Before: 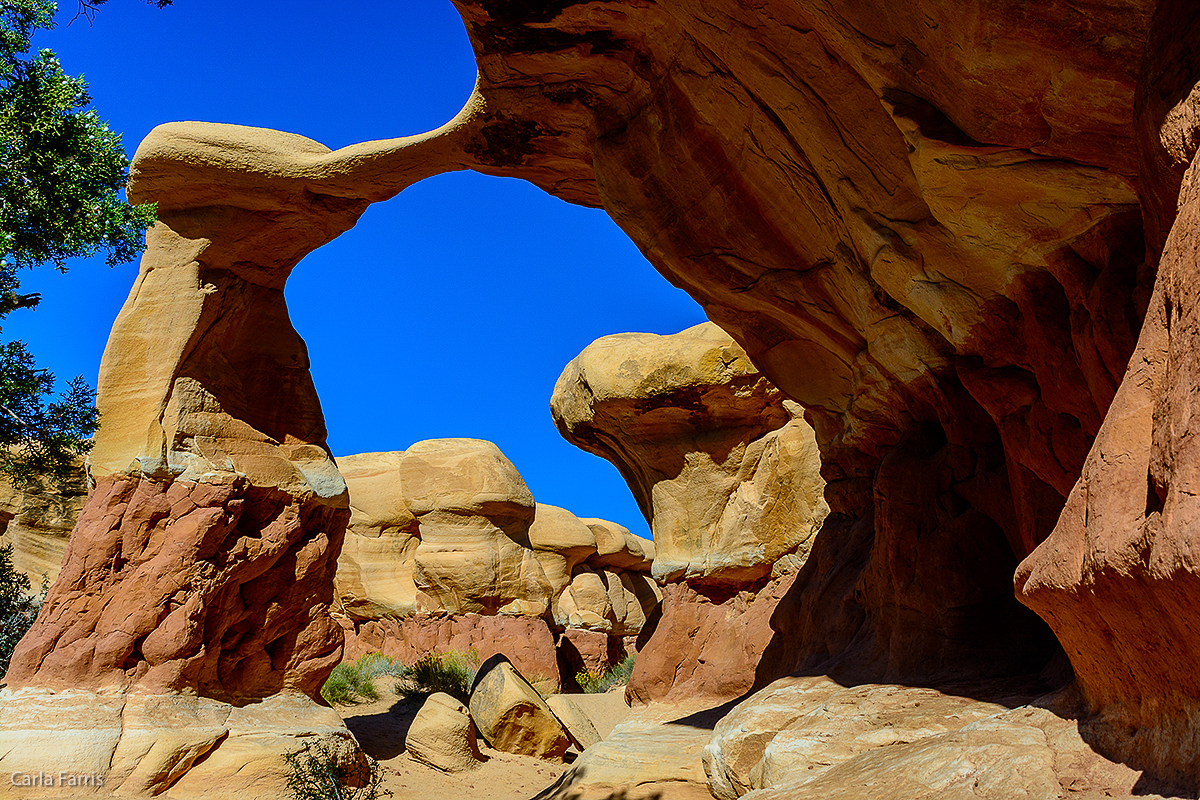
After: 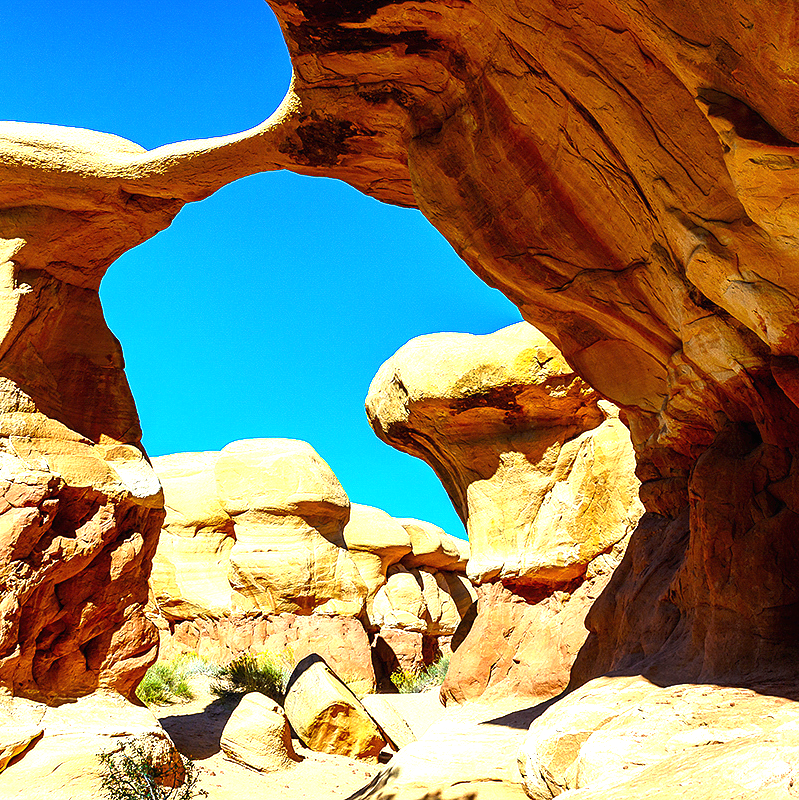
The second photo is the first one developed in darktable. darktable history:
crop: left 15.419%, right 17.914%
exposure: black level correction 0, exposure 1.9 EV, compensate highlight preservation false
